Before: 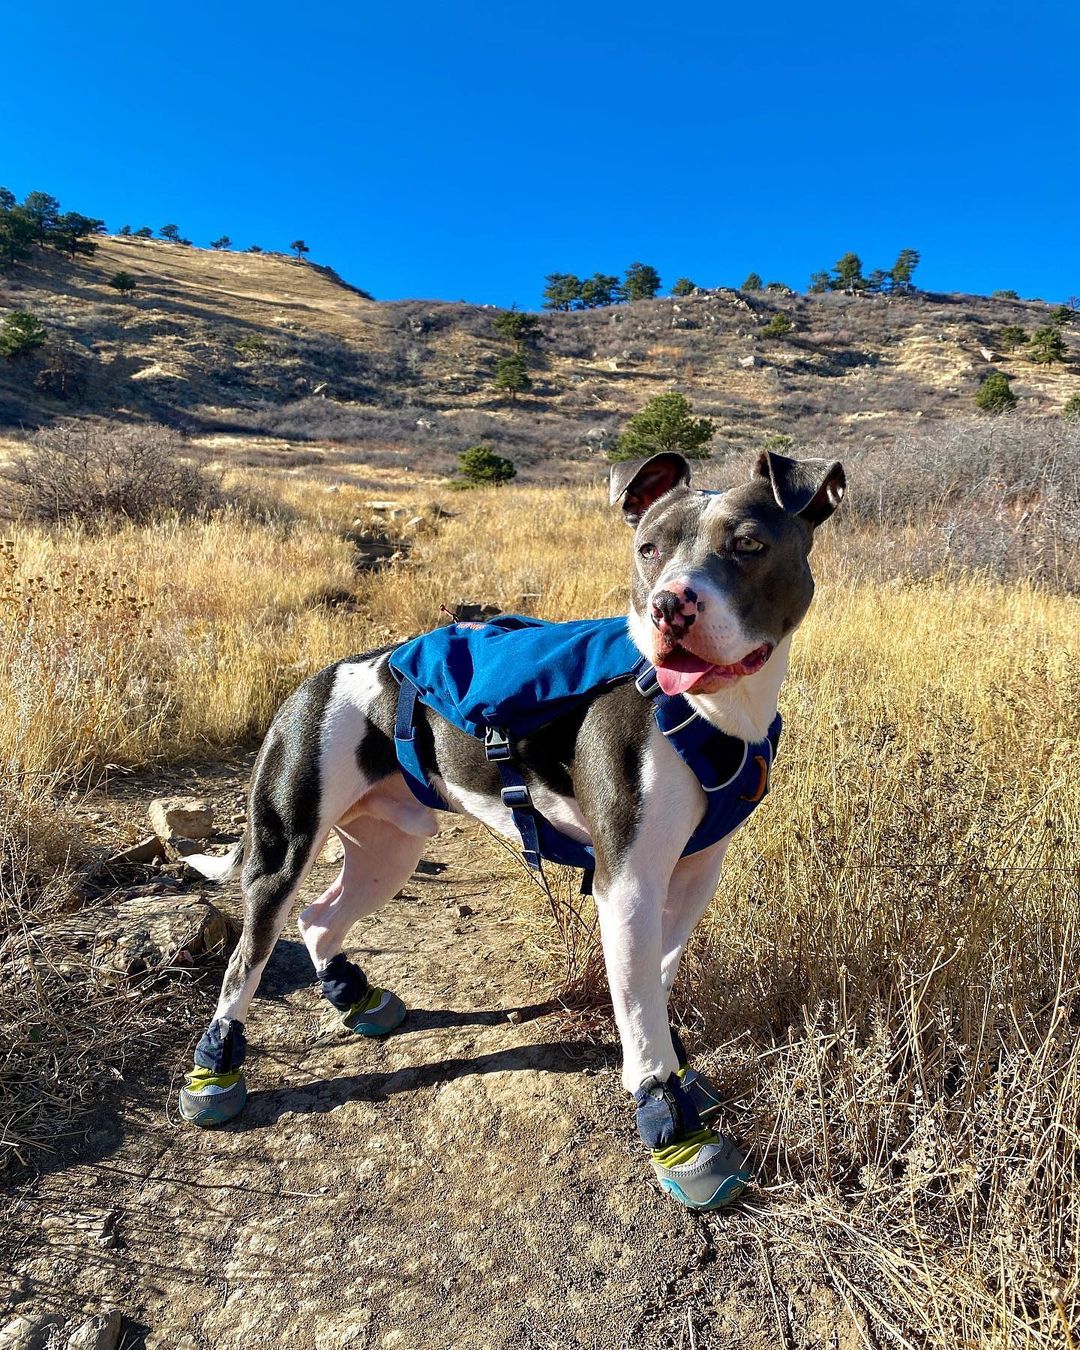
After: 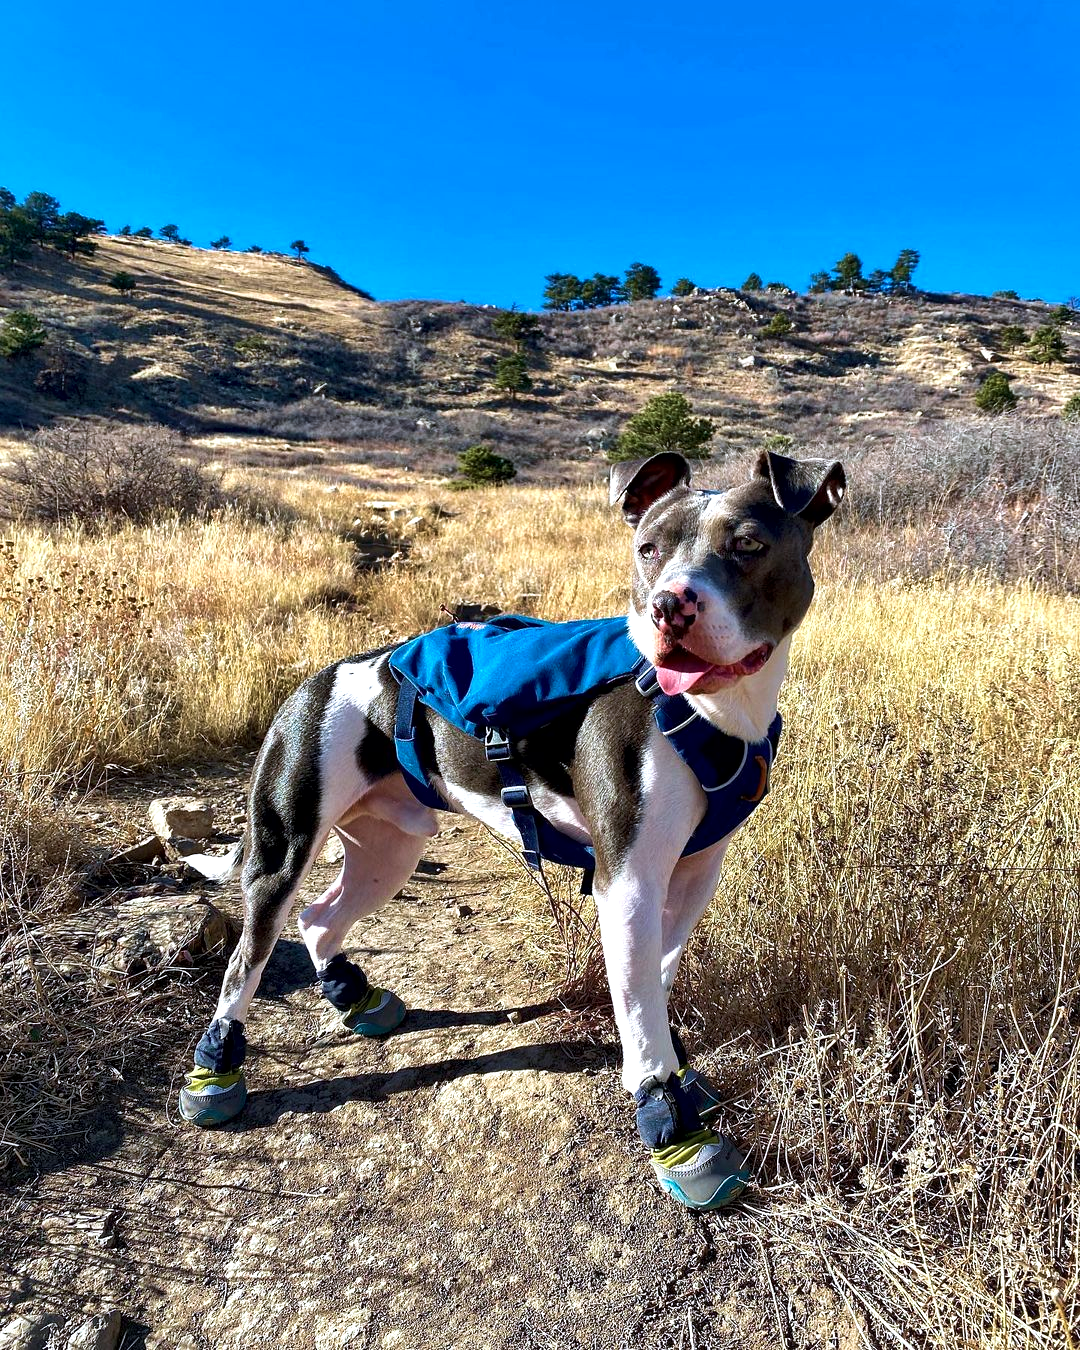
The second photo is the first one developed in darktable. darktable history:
tone equalizer: -8 EV -0.001 EV, -7 EV 0.001 EV, -6 EV -0.002 EV, -5 EV -0.003 EV, -4 EV -0.062 EV, -3 EV -0.222 EV, -2 EV -0.267 EV, -1 EV 0.105 EV, +0 EV 0.303 EV
velvia: on, module defaults
color correction: highlights a* -0.772, highlights b* -8.92
local contrast: mode bilateral grid, contrast 20, coarseness 50, detail 161%, midtone range 0.2
